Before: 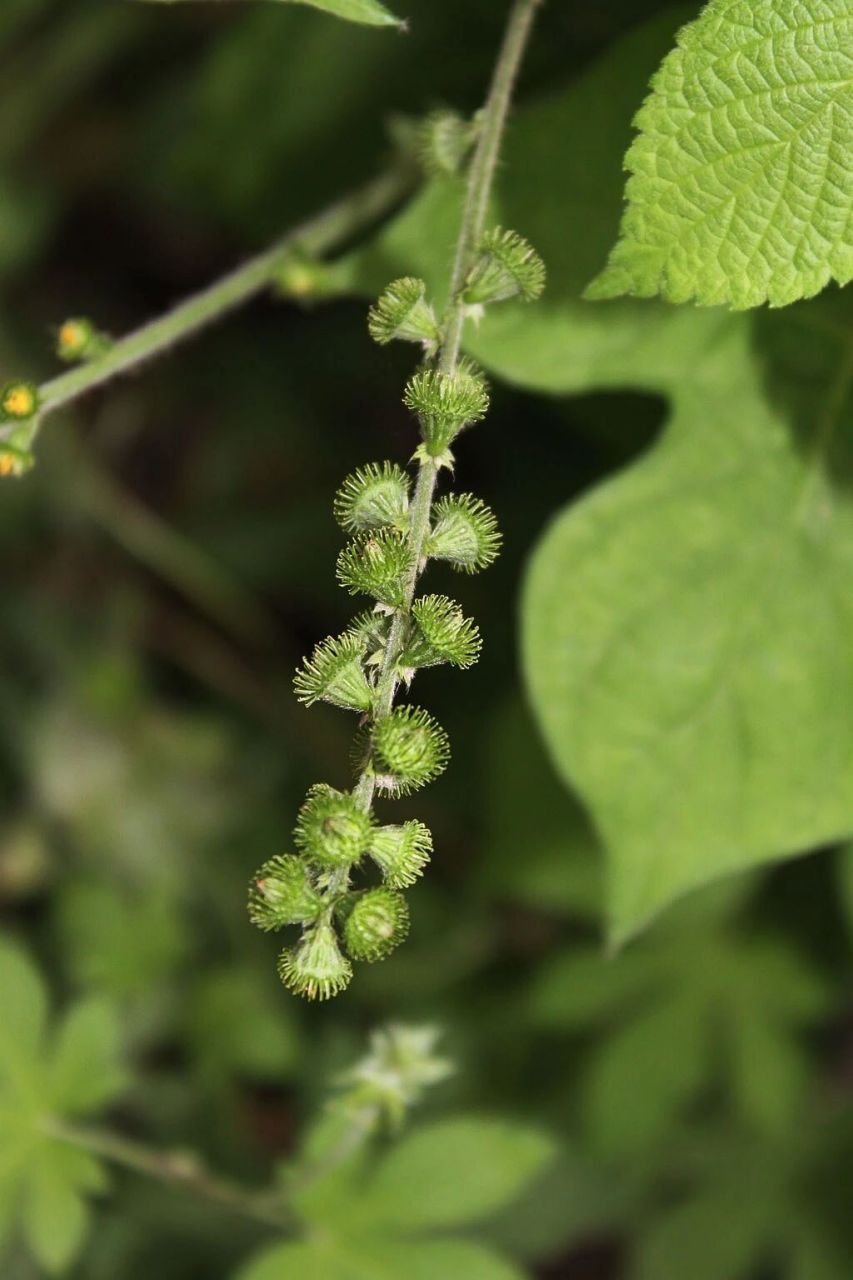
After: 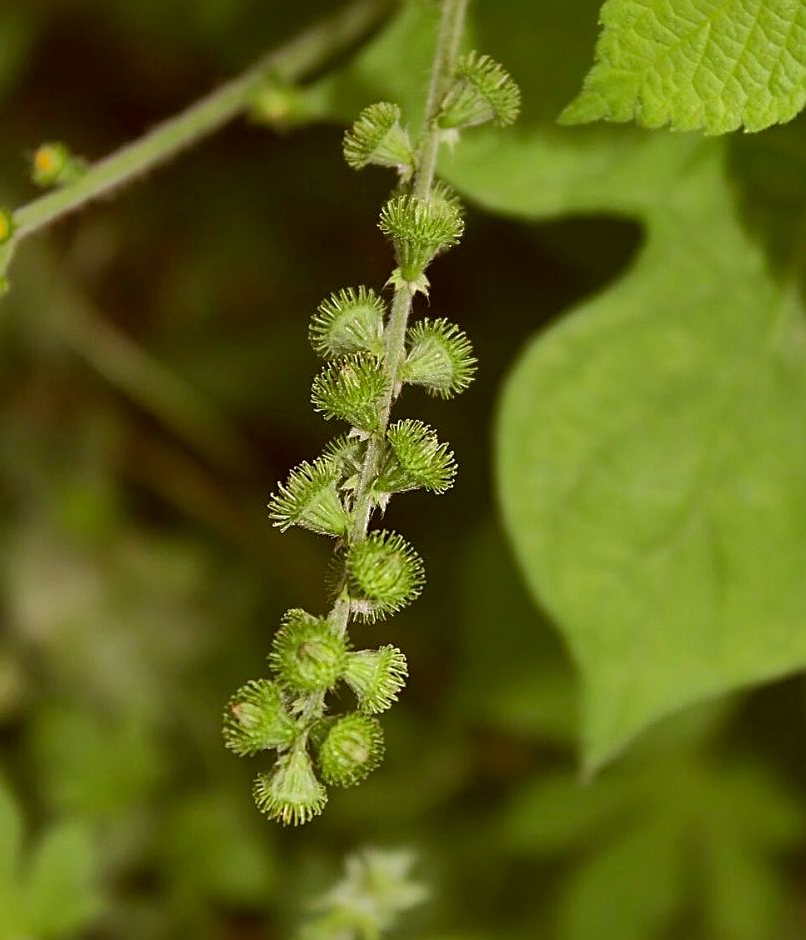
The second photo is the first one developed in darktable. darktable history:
crop and rotate: left 2.96%, top 13.726%, right 2.509%, bottom 12.764%
contrast equalizer: octaves 7, y [[0.5, 0.501, 0.525, 0.597, 0.58, 0.514], [0.5 ×6], [0.5 ×6], [0 ×6], [0 ×6]], mix -0.118
shadows and highlights: shadows 39.35, highlights -59.97, highlights color adjustment 40.01%
sharpen: on, module defaults
color correction: highlights a* -0.524, highlights b* 0.16, shadows a* 4.29, shadows b* 20.68
